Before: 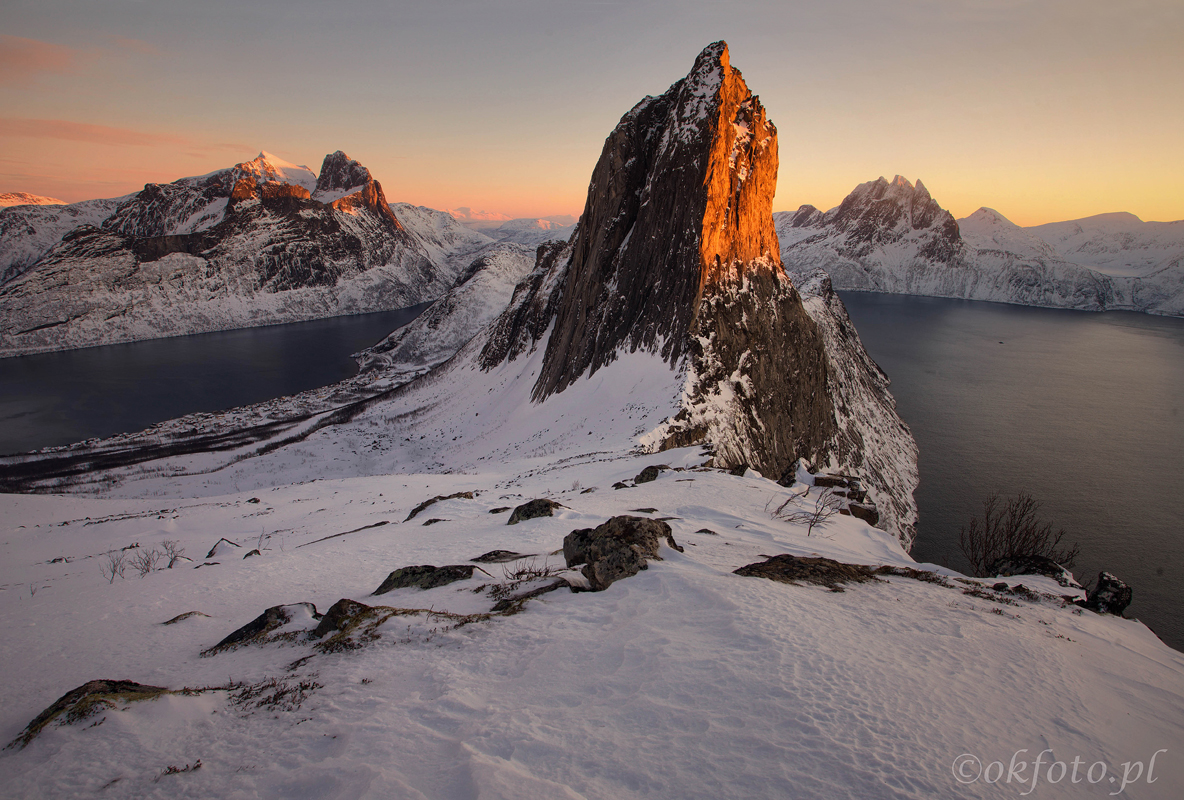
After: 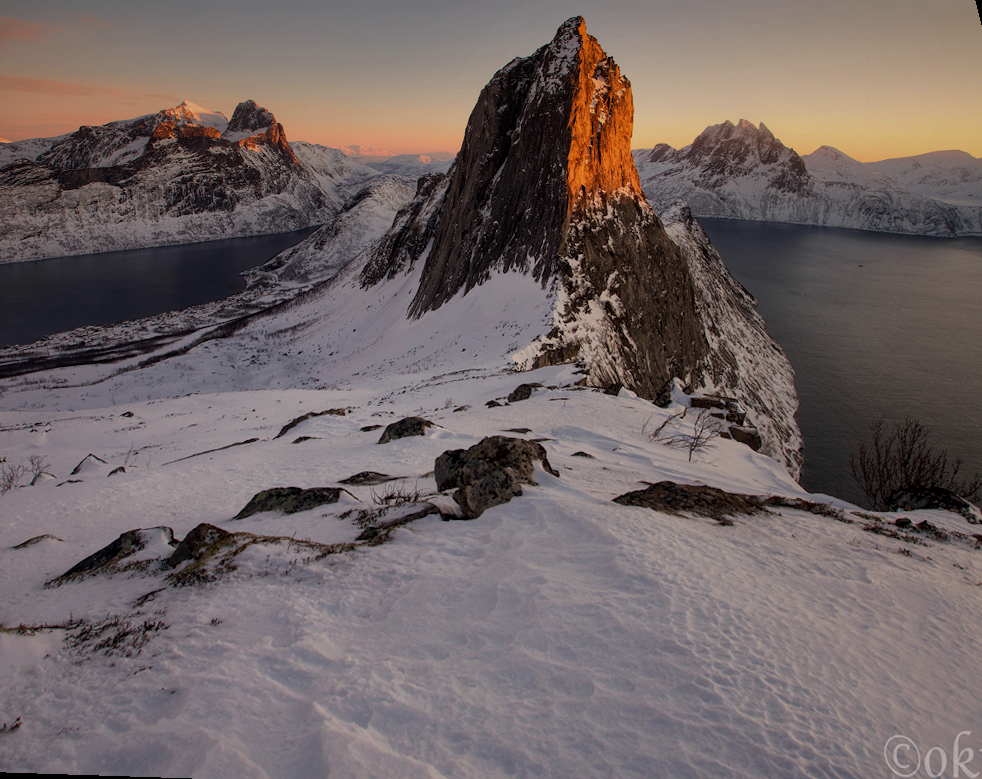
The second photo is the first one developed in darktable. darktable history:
graduated density: on, module defaults
local contrast: highlights 100%, shadows 100%, detail 120%, midtone range 0.2
rotate and perspective: rotation 0.72°, lens shift (vertical) -0.352, lens shift (horizontal) -0.051, crop left 0.152, crop right 0.859, crop top 0.019, crop bottom 0.964
